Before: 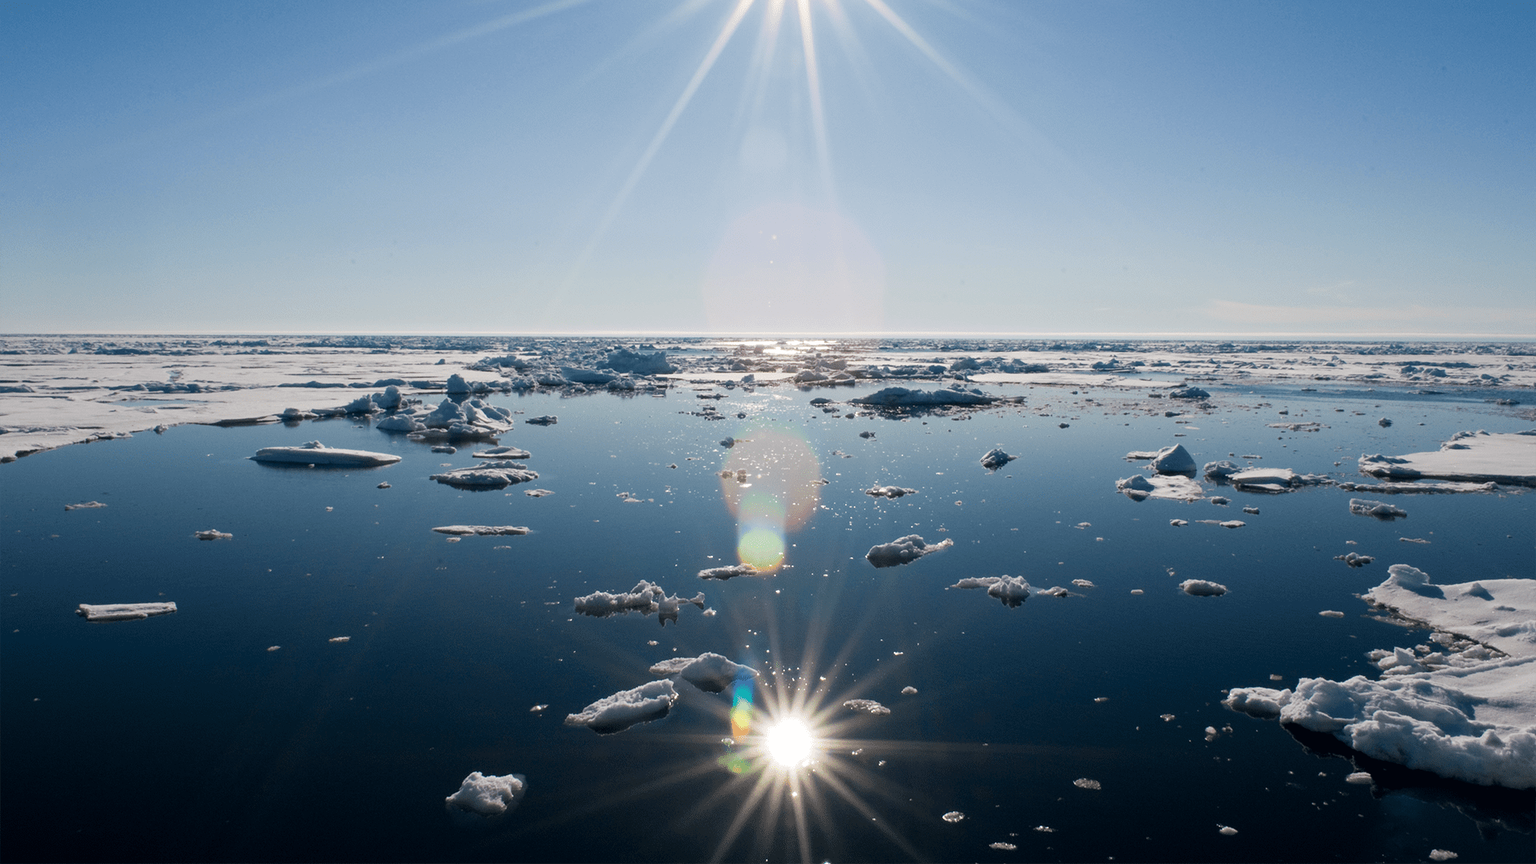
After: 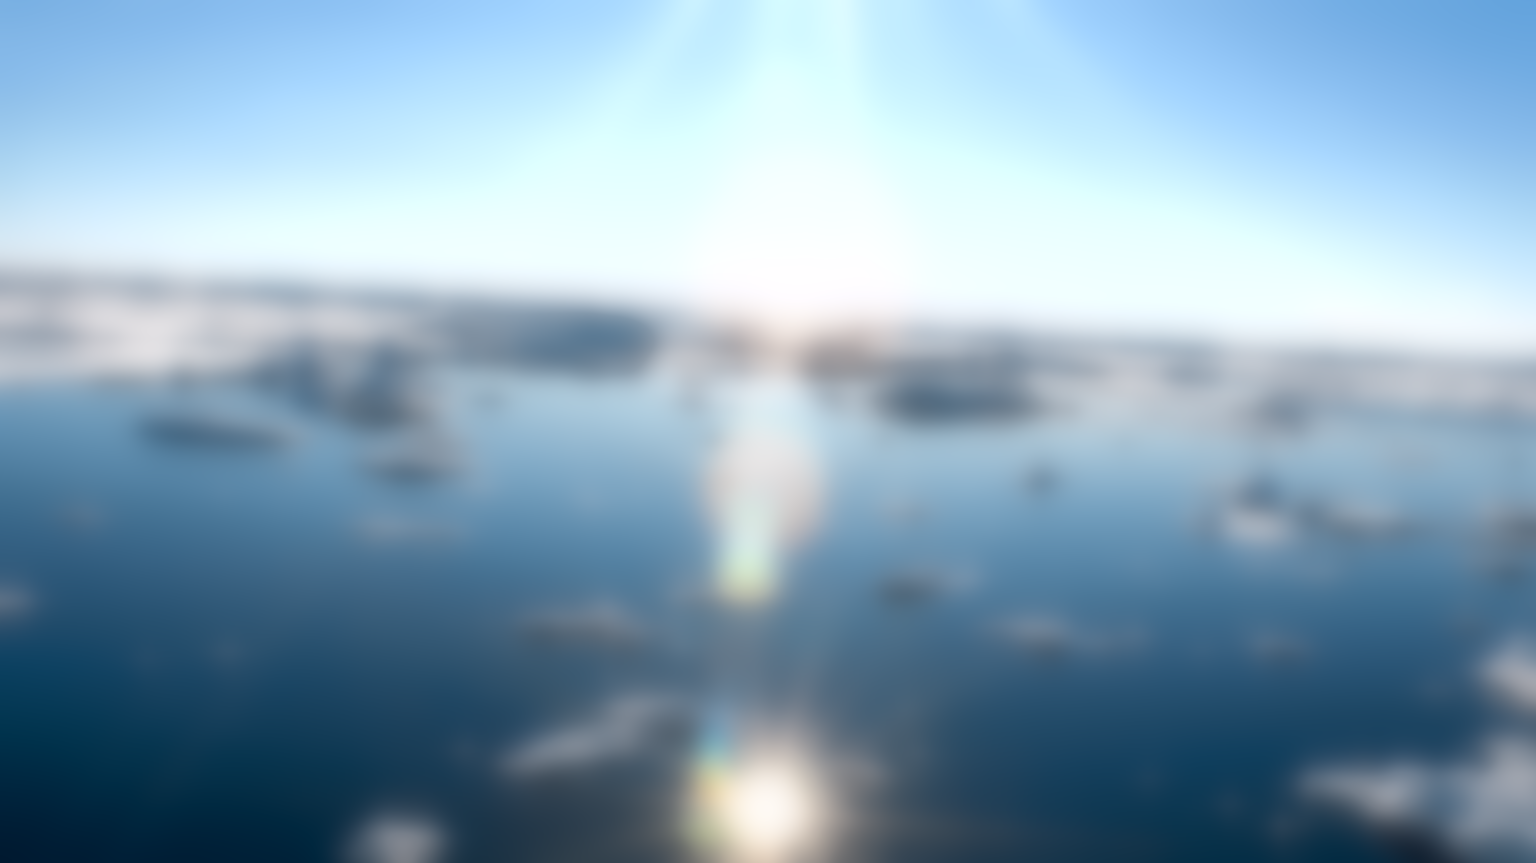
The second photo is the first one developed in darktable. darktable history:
white balance: emerald 1
crop and rotate: angle -3.27°, left 5.211%, top 5.211%, right 4.607%, bottom 4.607%
shadows and highlights: on, module defaults
exposure: exposure 0.921 EV, compensate highlight preservation false
lowpass: radius 16, unbound 0
